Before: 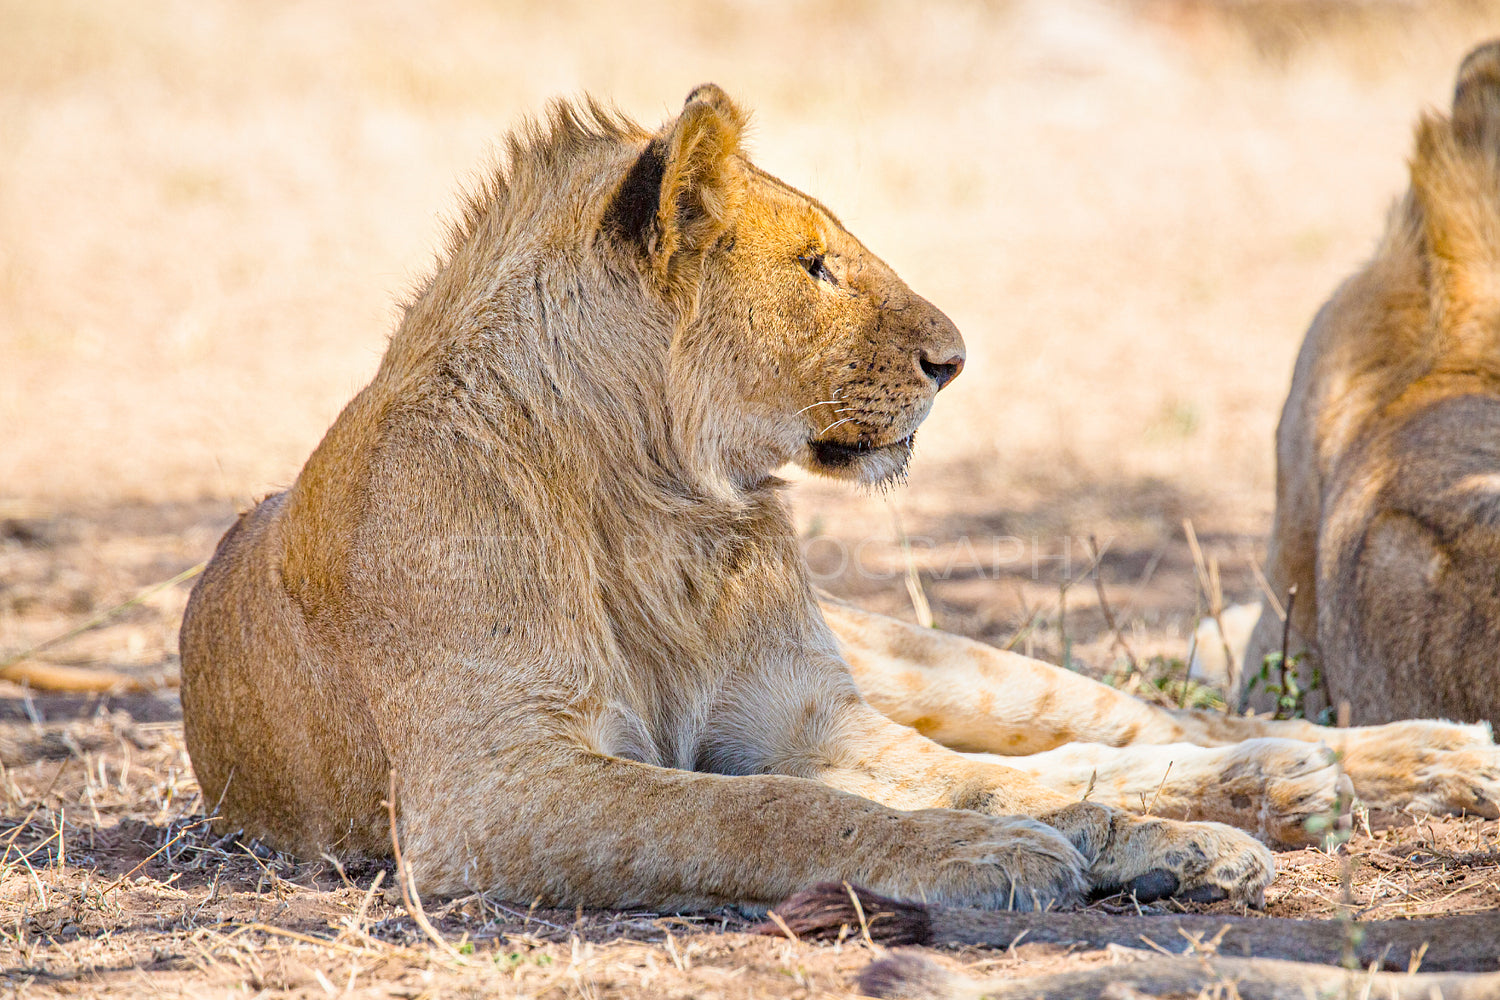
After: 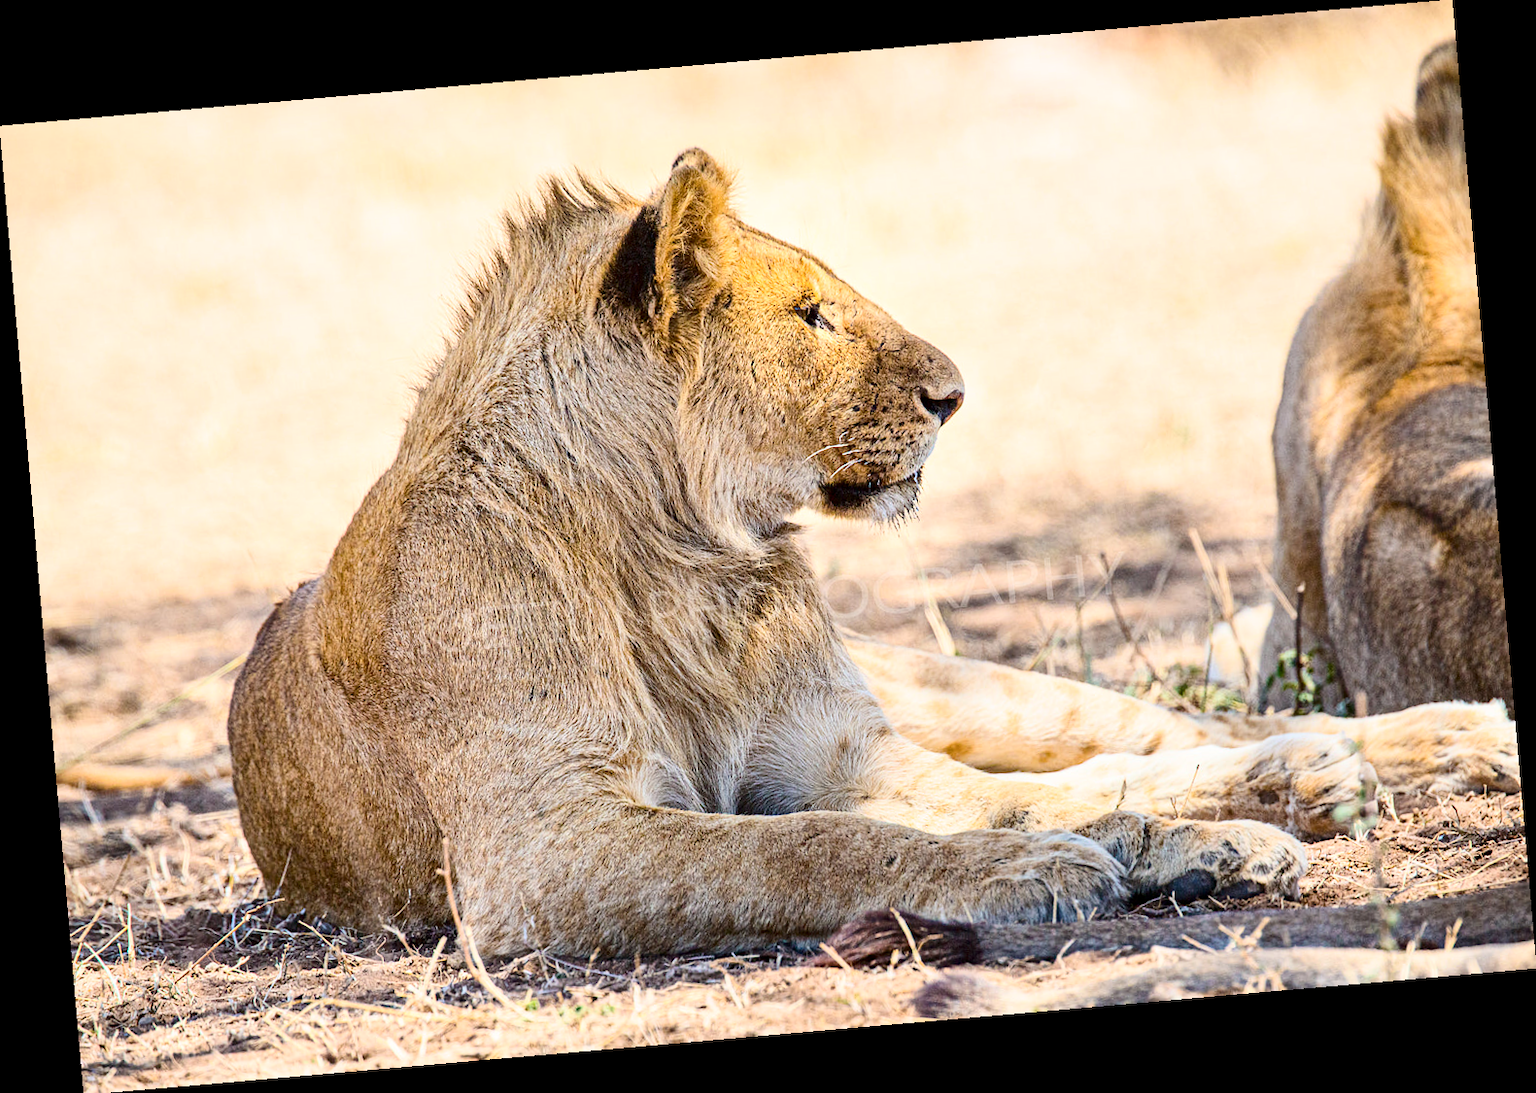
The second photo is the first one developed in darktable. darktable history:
contrast brightness saturation: contrast 0.28
rotate and perspective: rotation -4.98°, automatic cropping off
